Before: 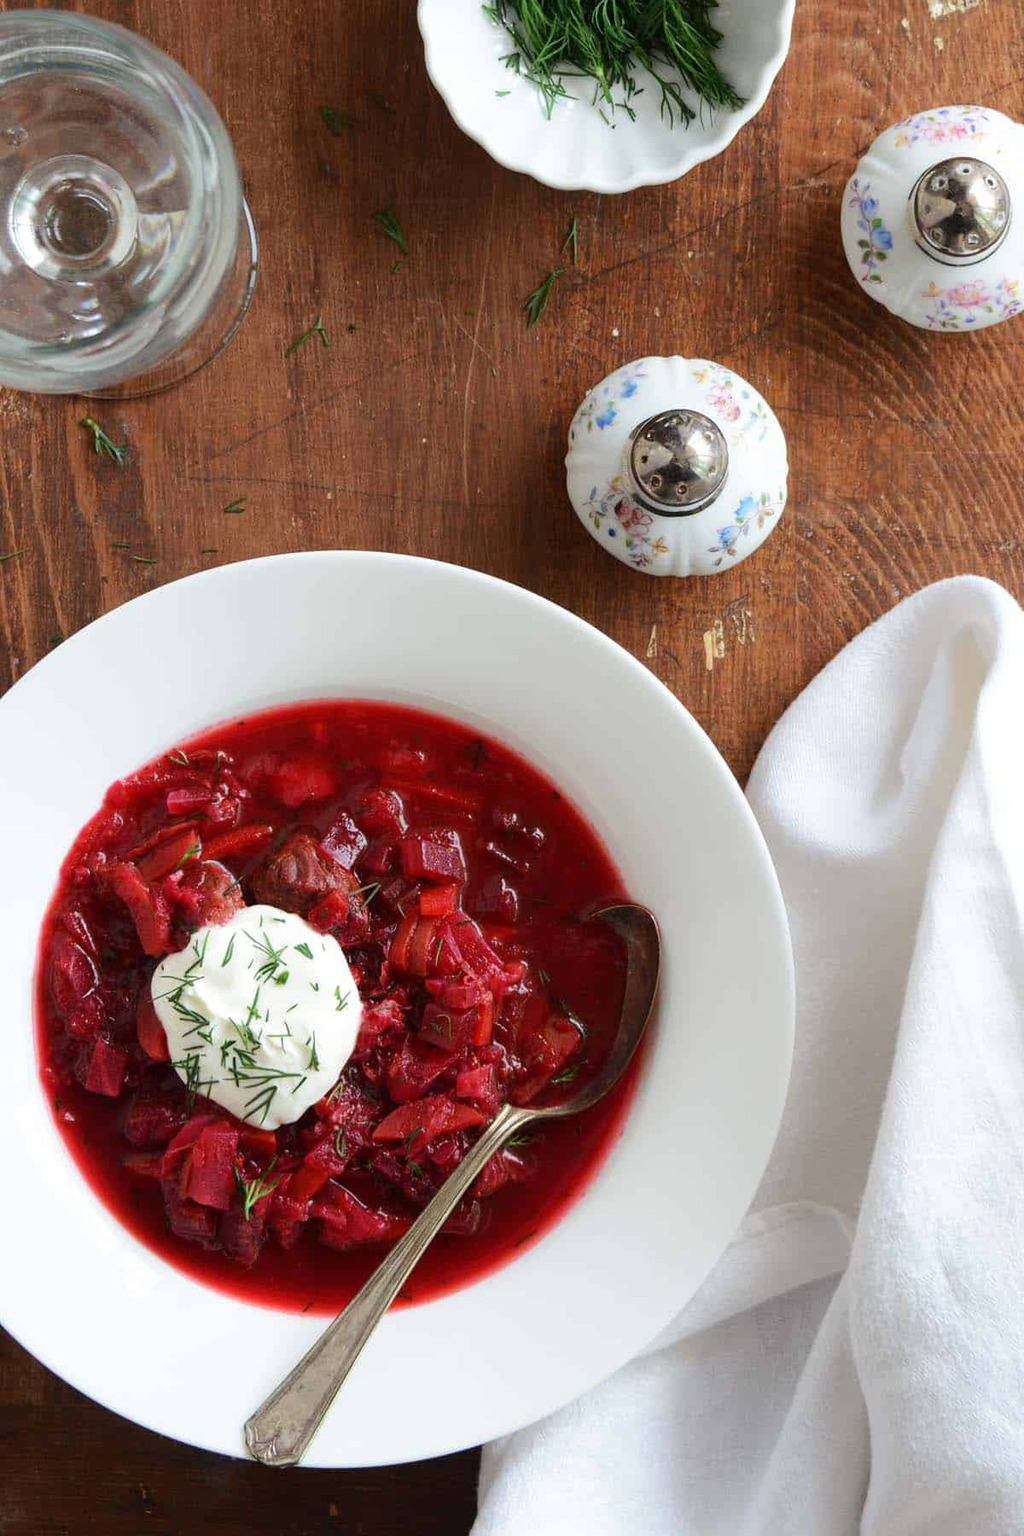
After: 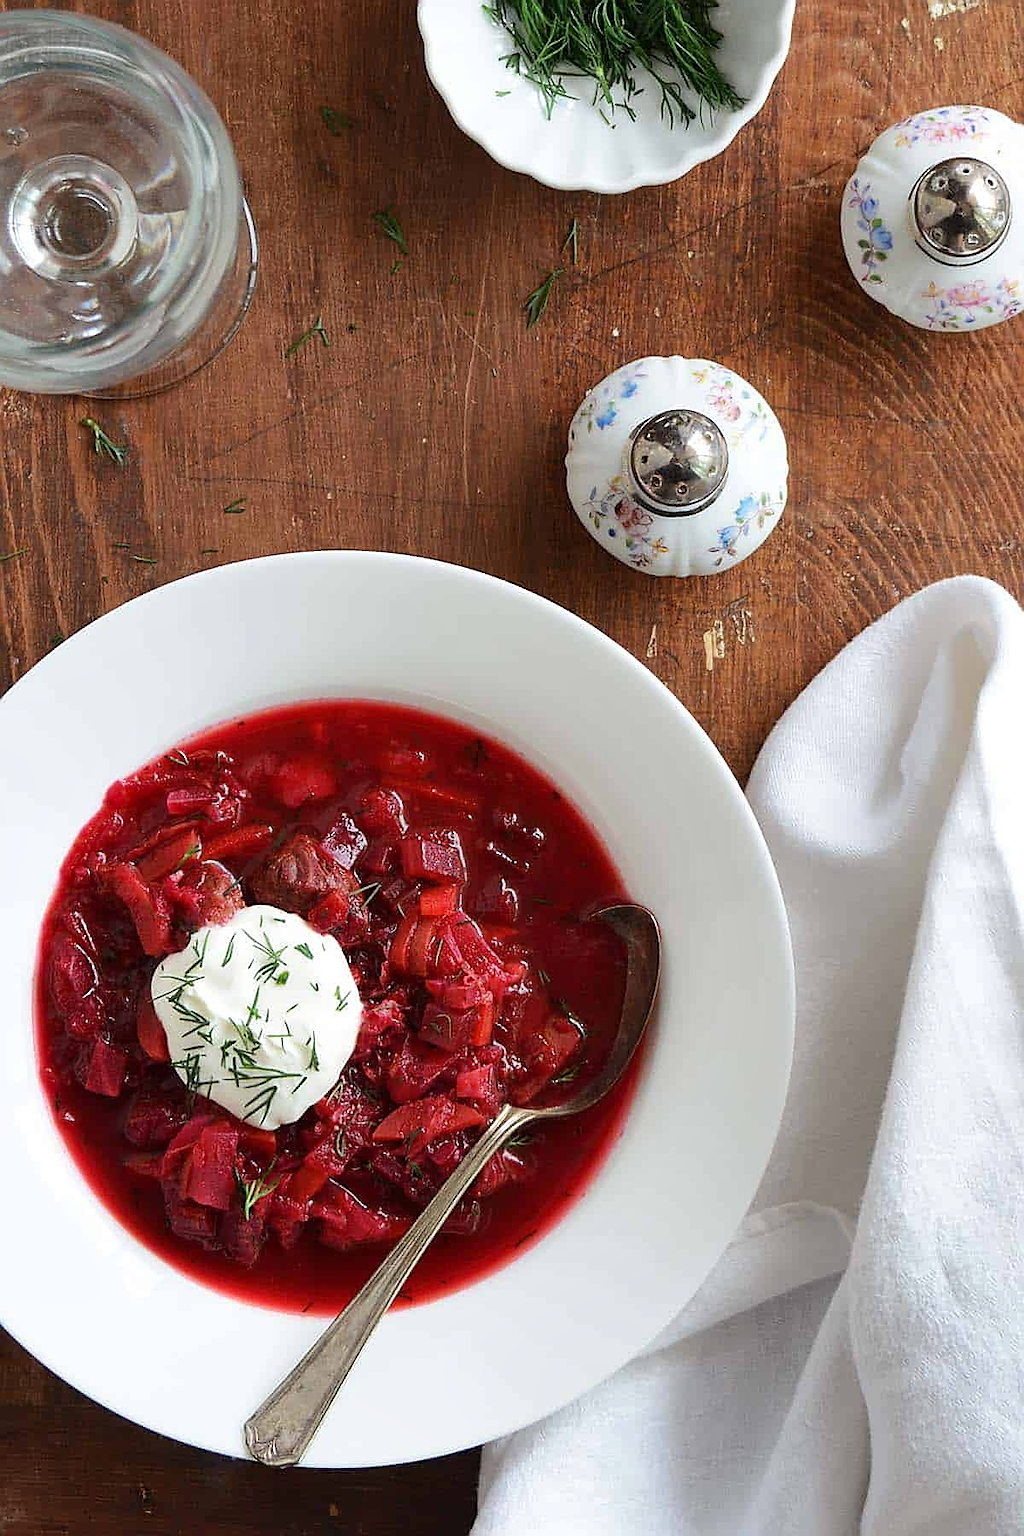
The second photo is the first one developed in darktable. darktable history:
sharpen: radius 1.4, amount 1.25, threshold 0.7
shadows and highlights: shadows 49, highlights -41, soften with gaussian
